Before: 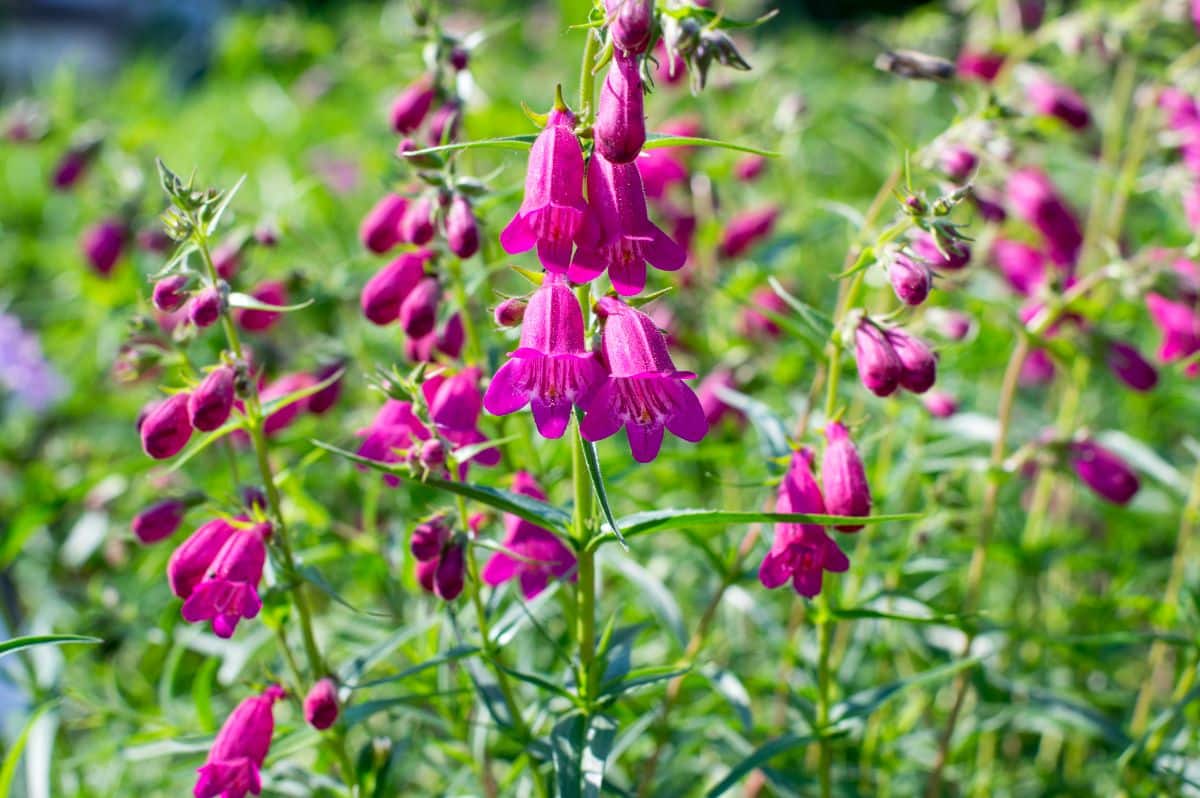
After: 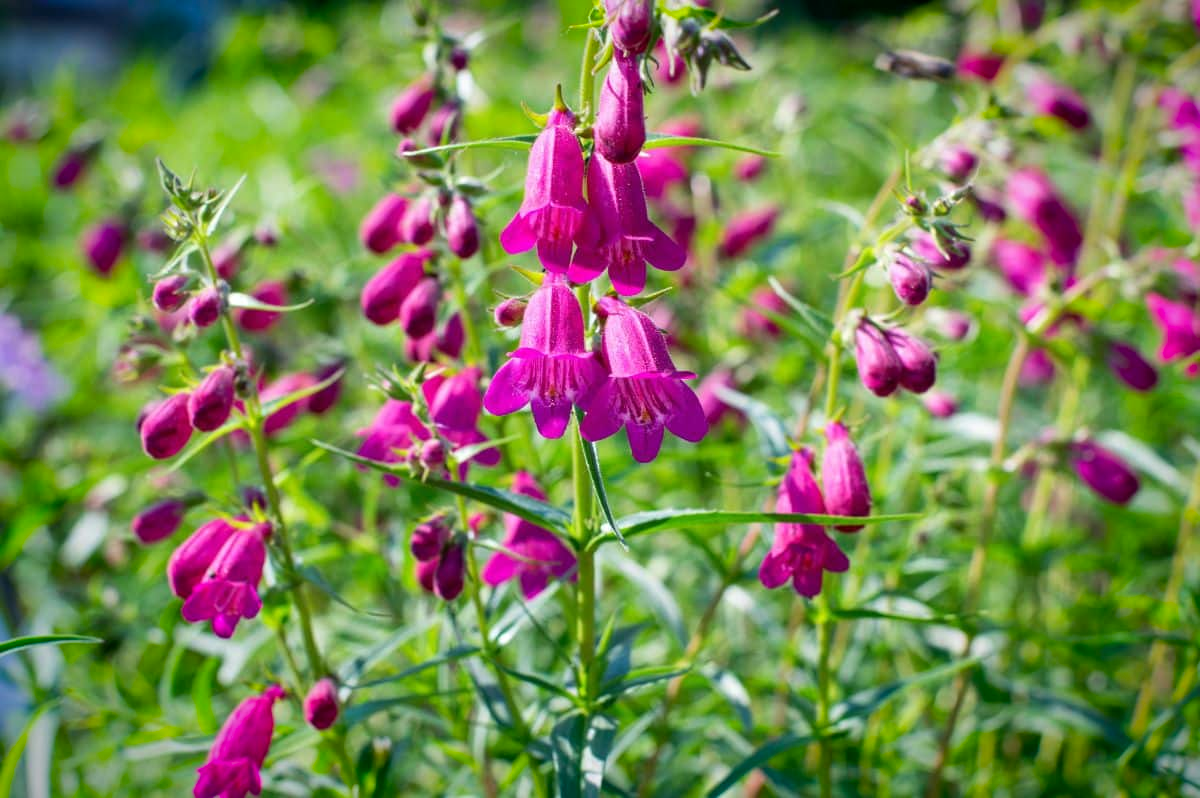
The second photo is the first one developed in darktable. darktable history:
vignetting: saturation 0.376, automatic ratio true
